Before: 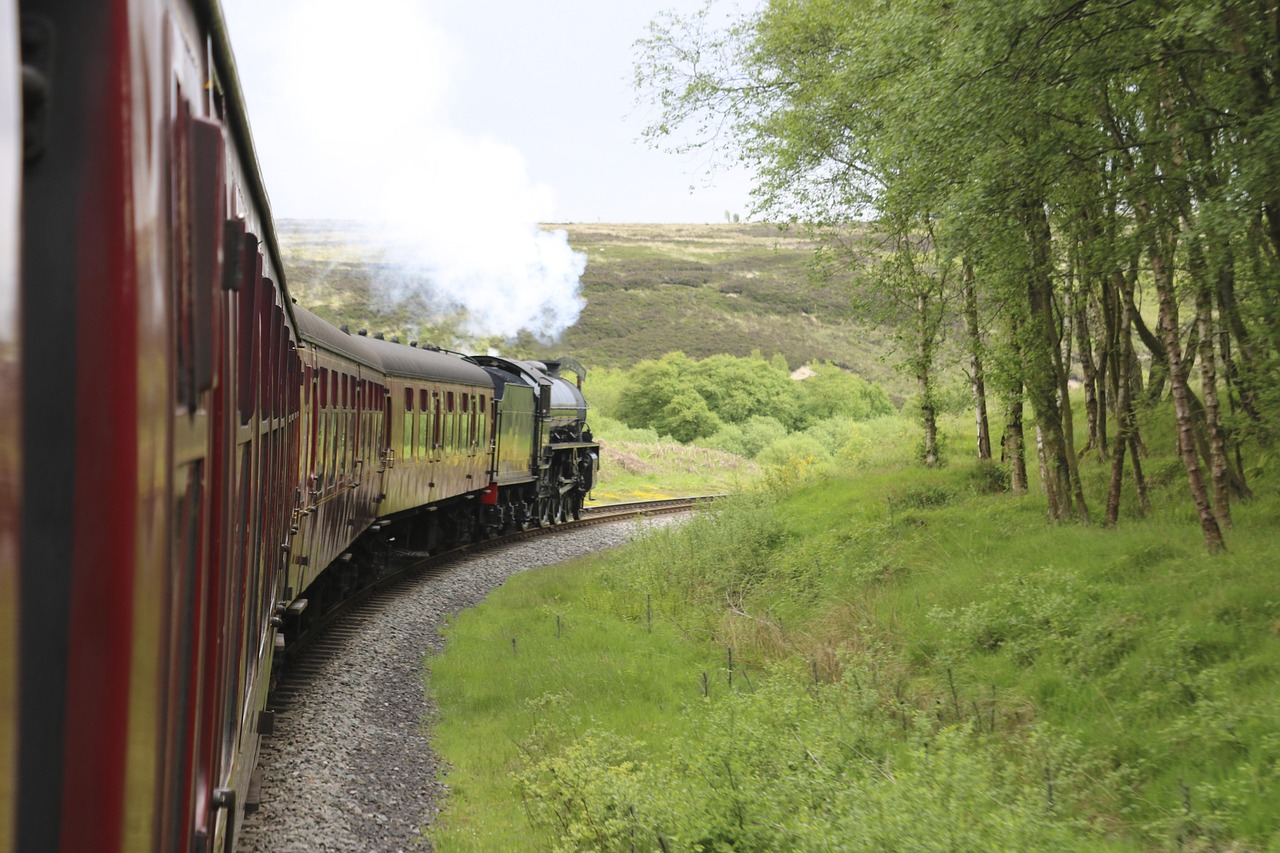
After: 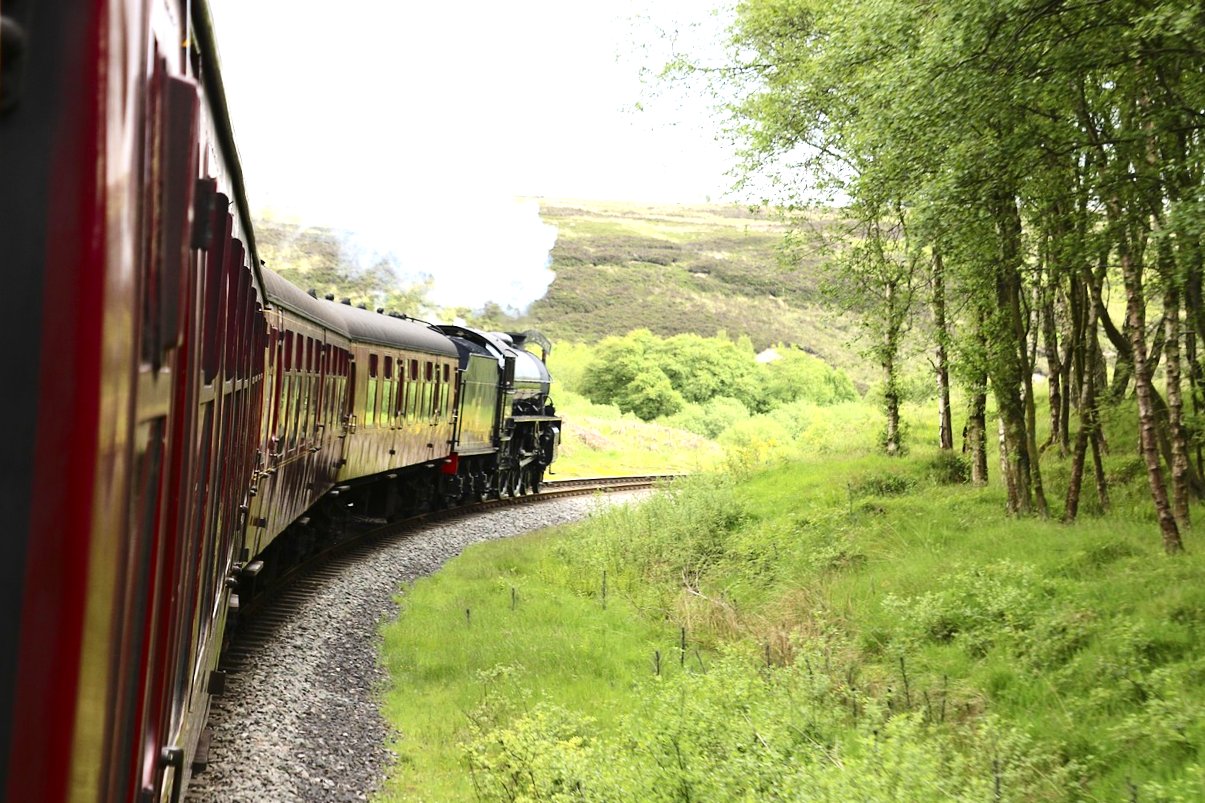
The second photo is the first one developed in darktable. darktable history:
contrast brightness saturation: contrast 0.2, brightness -0.11, saturation 0.1
crop and rotate: angle -2.38°
shadows and highlights: shadows -10, white point adjustment 1.5, highlights 10
exposure: black level correction 0, exposure 0.68 EV, compensate exposure bias true, compensate highlight preservation false
